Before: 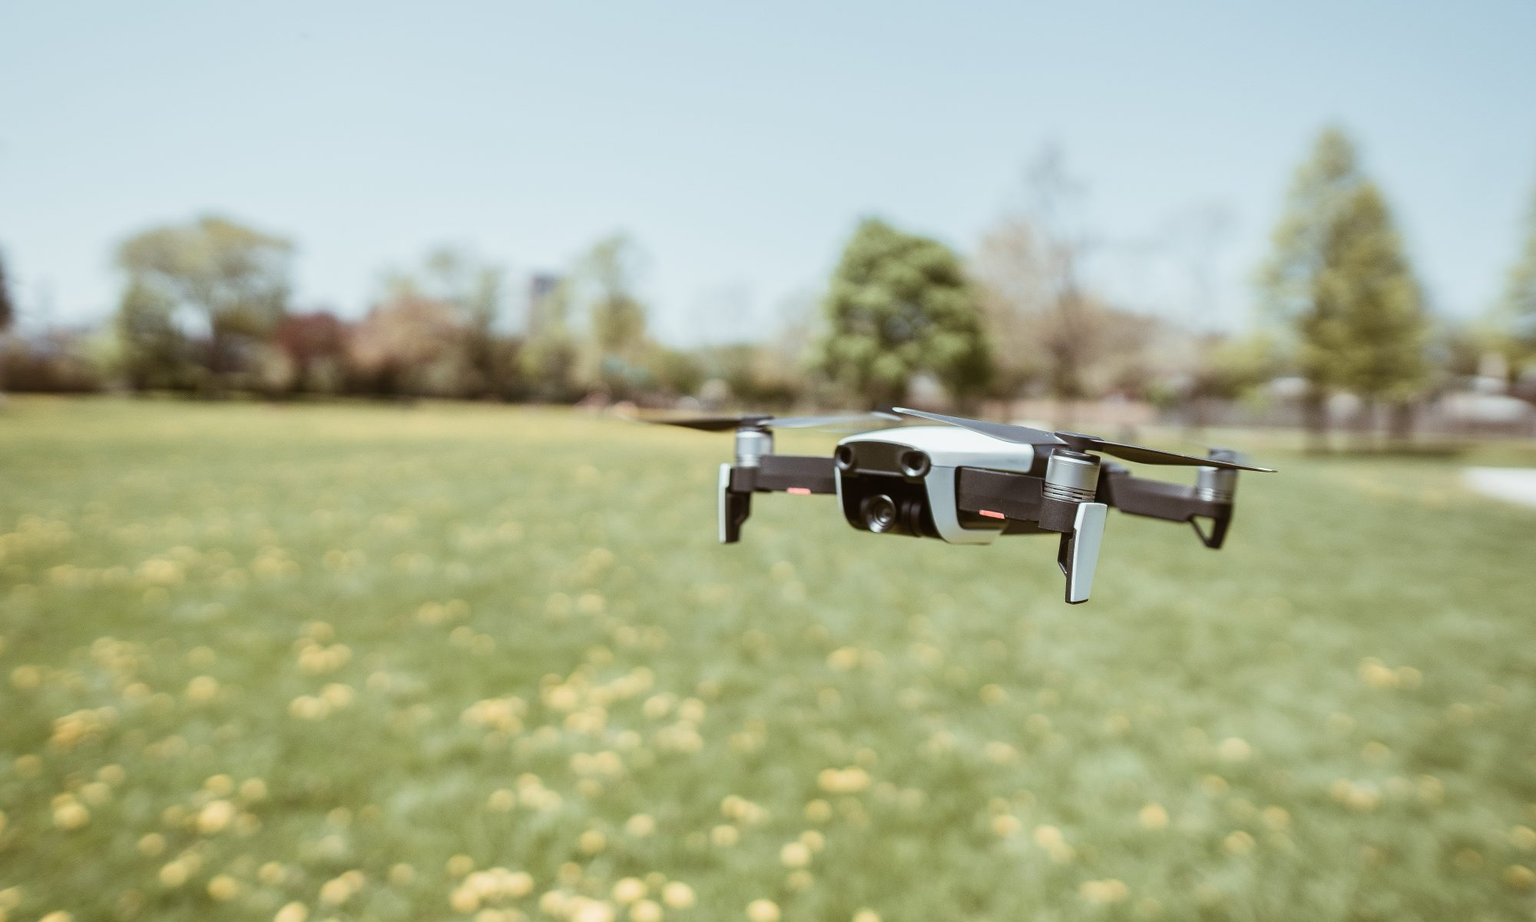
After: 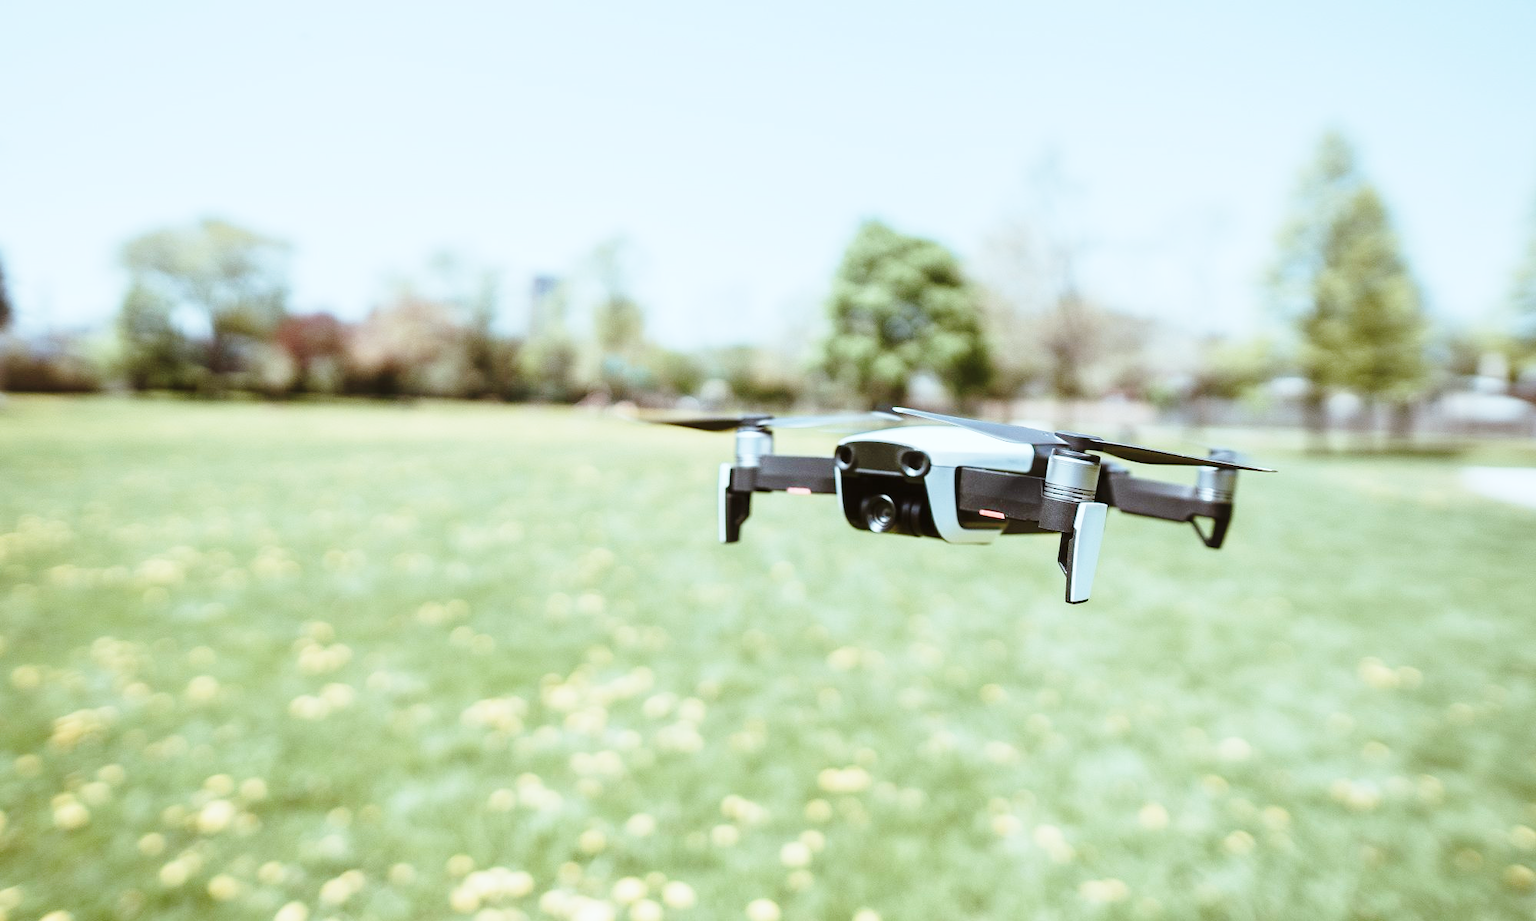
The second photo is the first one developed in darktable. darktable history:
base curve: curves: ch0 [(0, 0) (0.028, 0.03) (0.121, 0.232) (0.46, 0.748) (0.859, 0.968) (1, 1)], preserve colors none
color calibration: illuminant F (fluorescent), F source F9 (Cool White Deluxe 4150 K) – high CRI, x 0.374, y 0.373, temperature 4158.34 K
